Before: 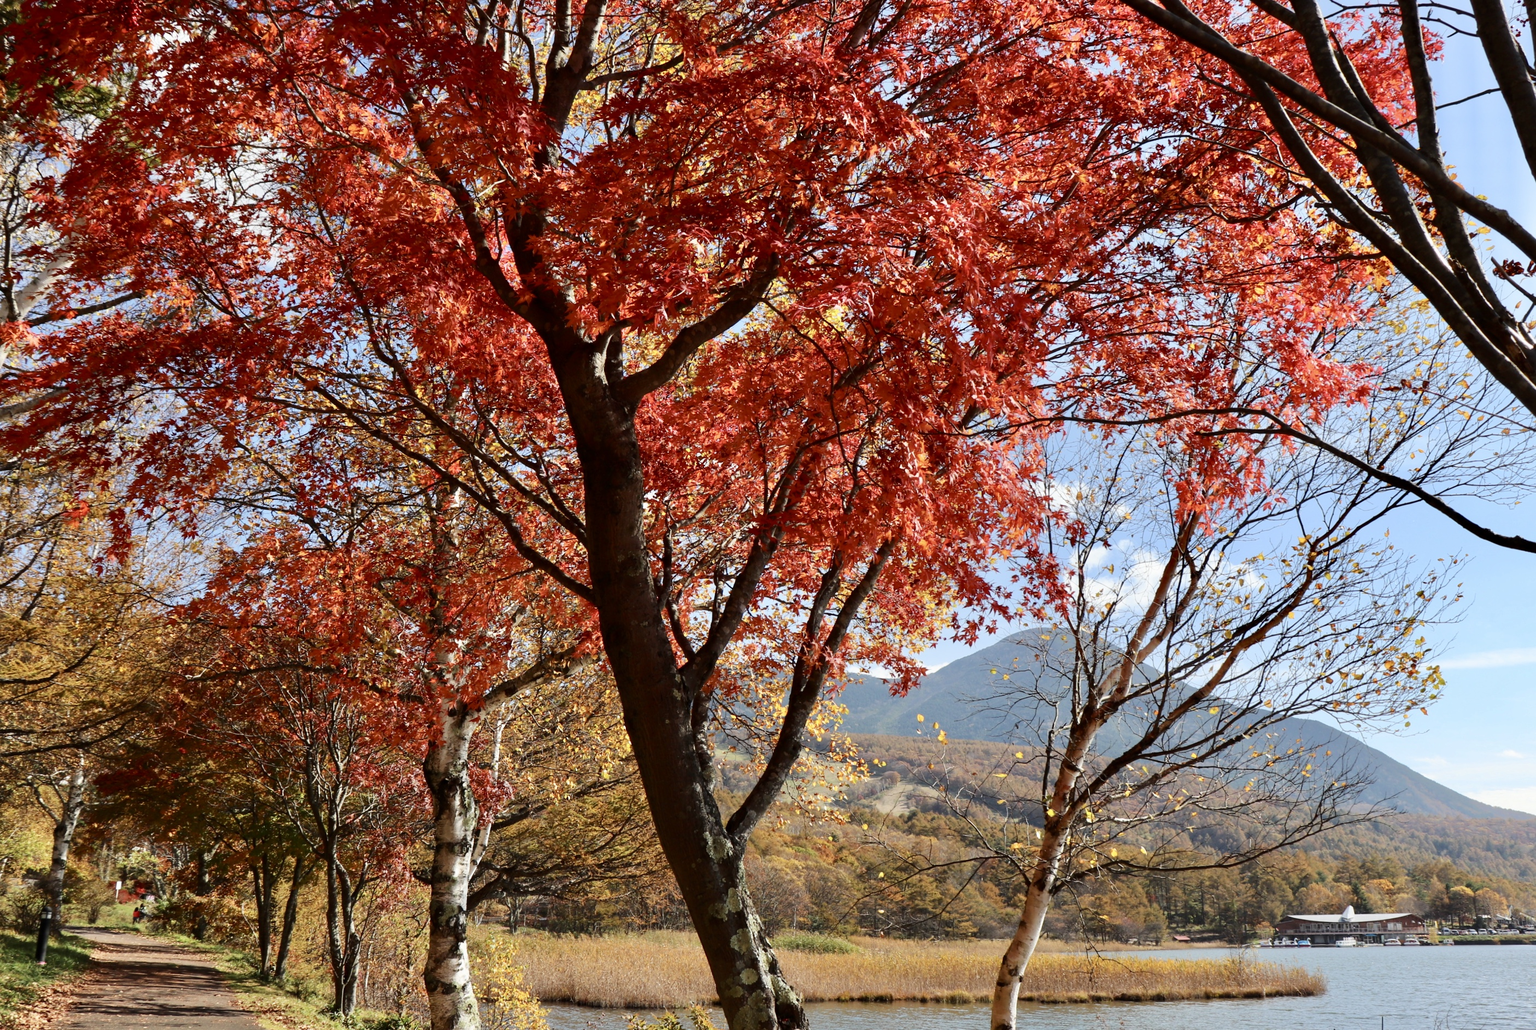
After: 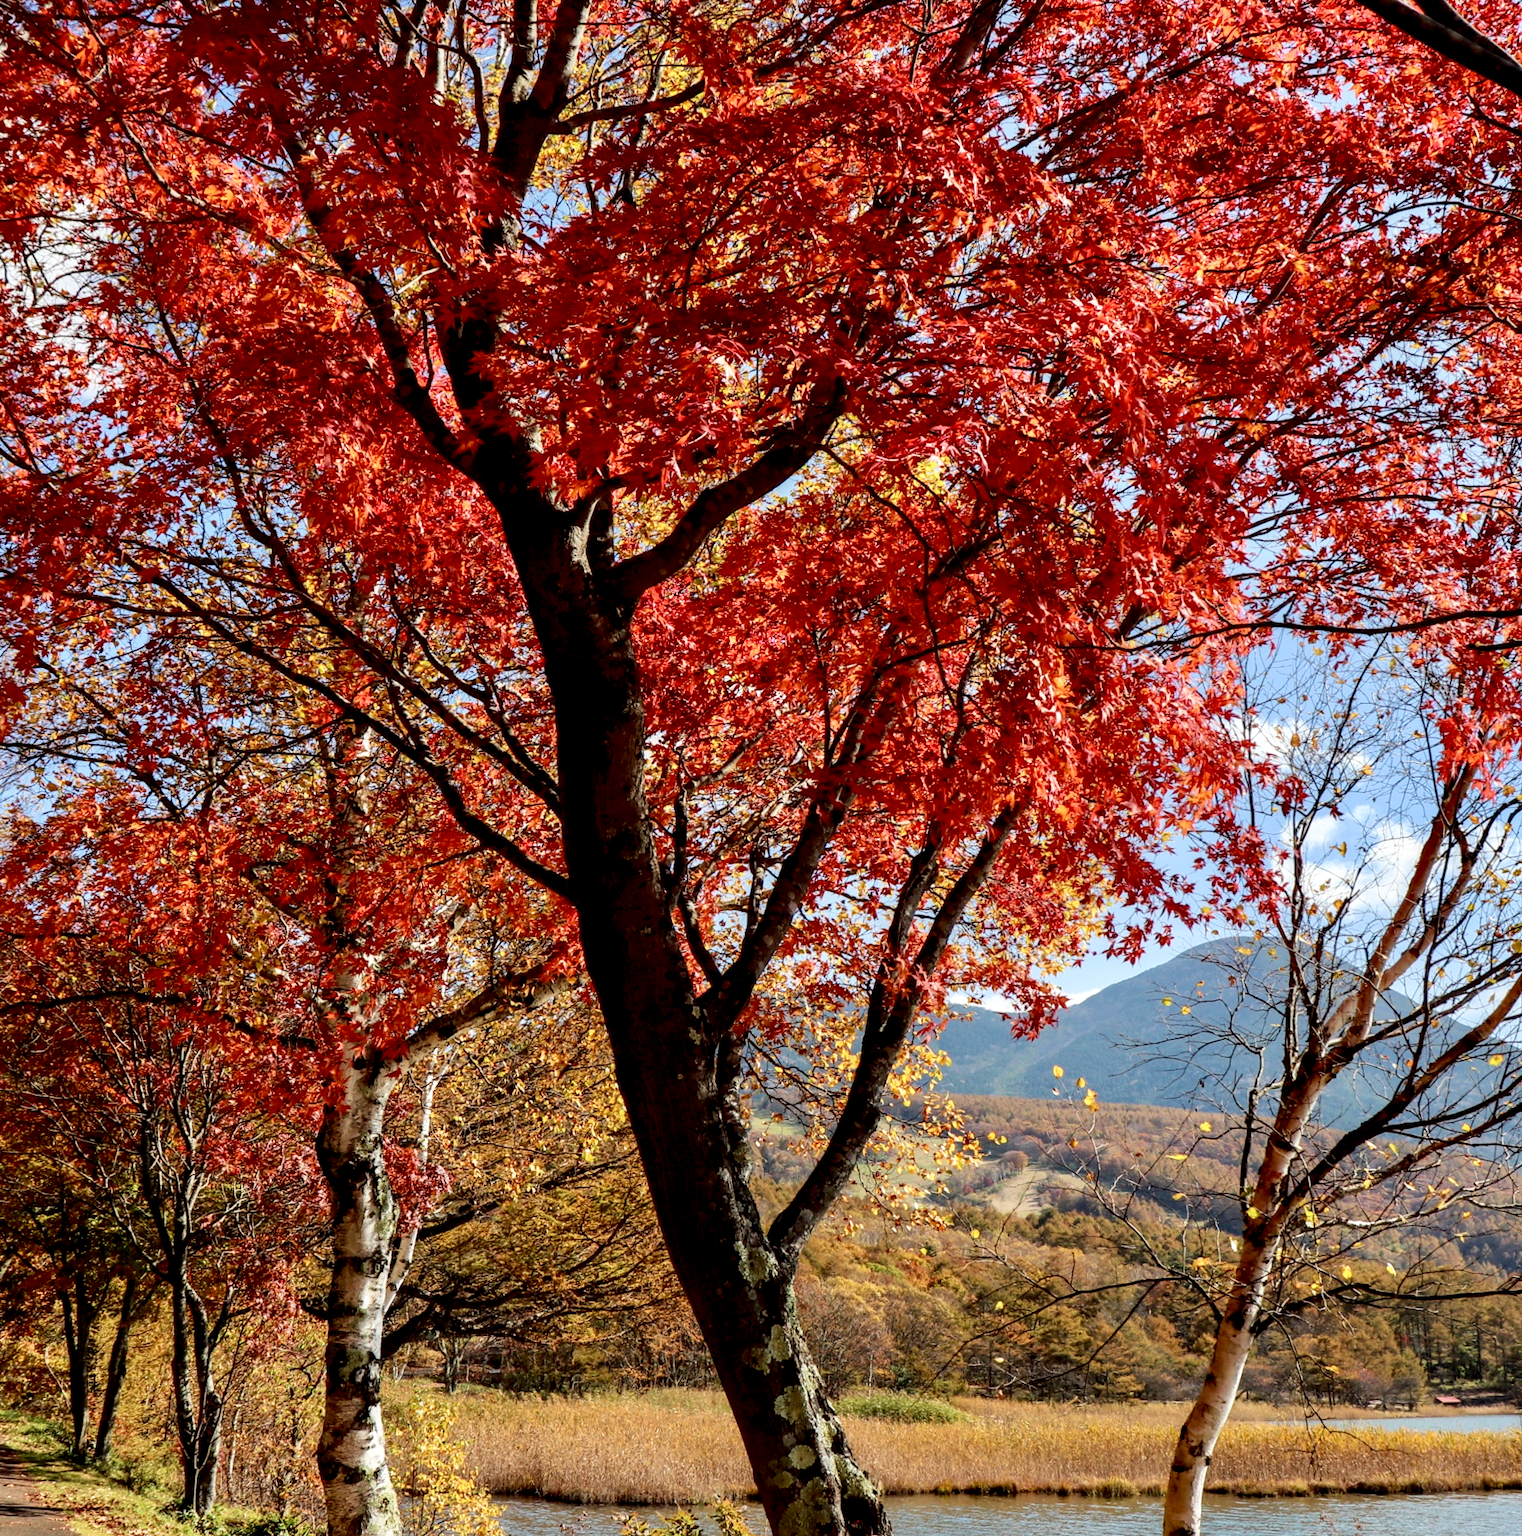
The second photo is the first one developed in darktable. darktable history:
exposure: black level correction 0.01, exposure 0.009 EV, compensate exposure bias true, compensate highlight preservation false
crop and rotate: left 13.774%, right 19.768%
velvia: on, module defaults
local contrast: detail 130%
